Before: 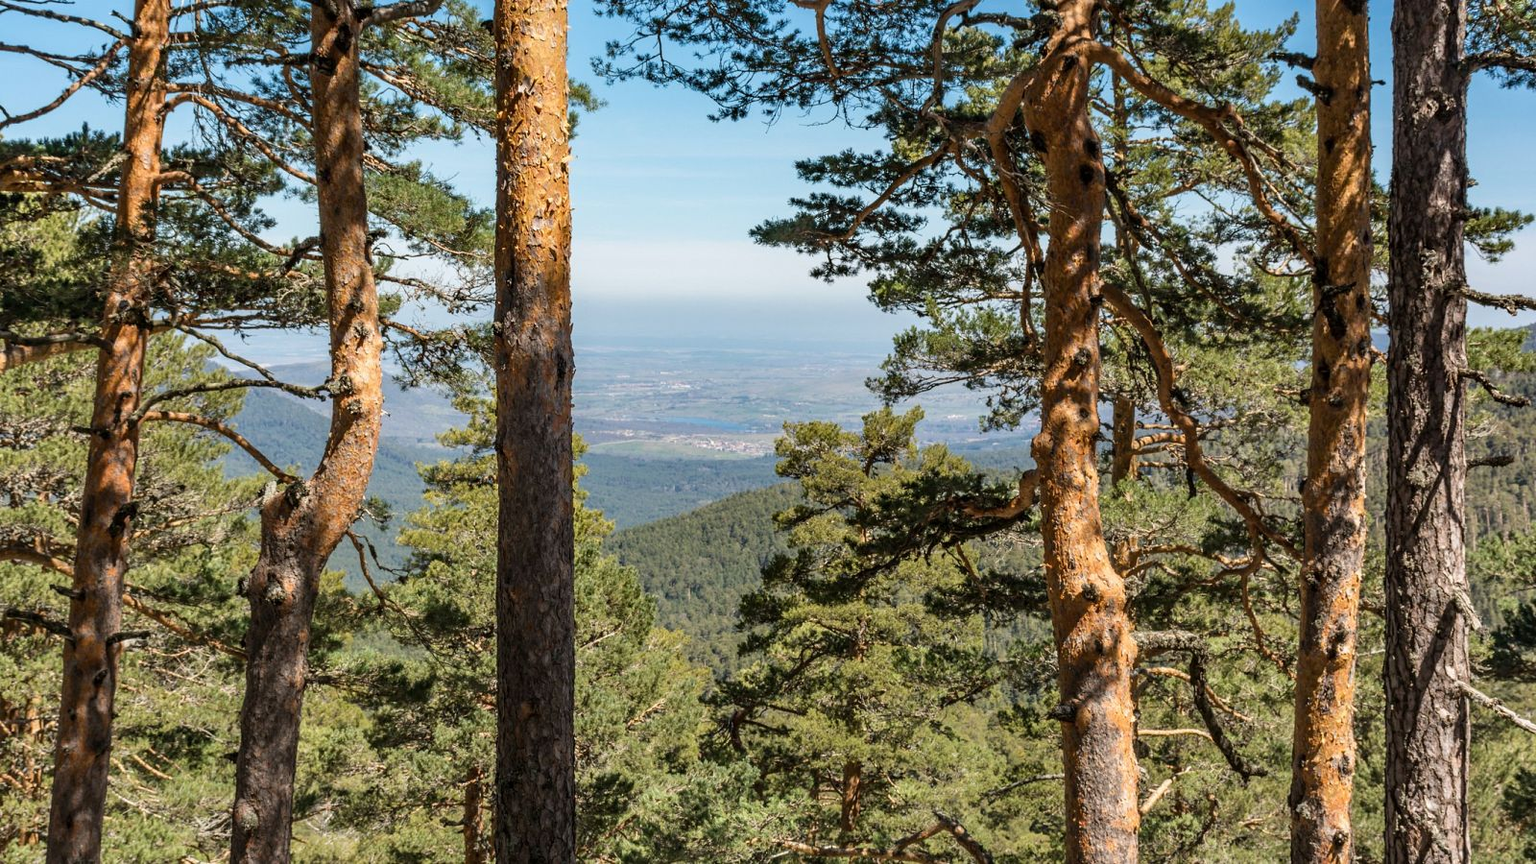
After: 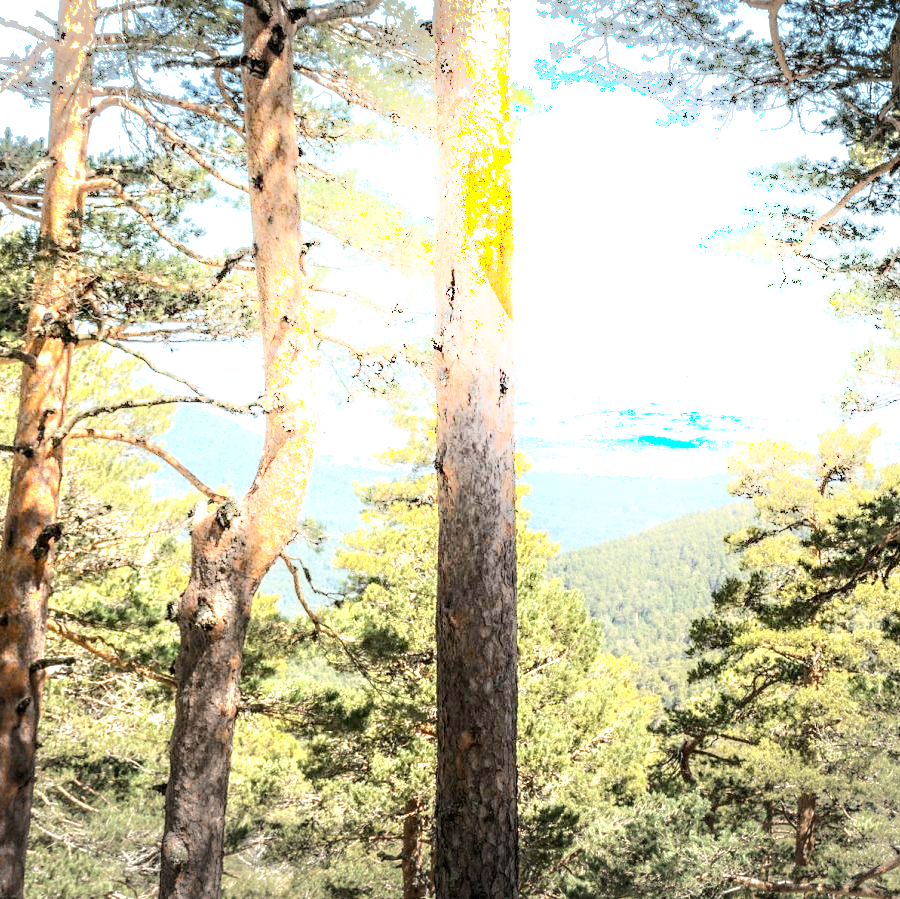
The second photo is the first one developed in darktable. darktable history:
shadows and highlights: shadows -54.3, highlights 86.09, soften with gaussian
graduated density: rotation -180°, offset 27.42
vignetting: fall-off start 100%, brightness -0.406, saturation -0.3, width/height ratio 1.324, dithering 8-bit output, unbound false
crop: left 5.114%, right 38.589%
exposure: black level correction 0.001, exposure 1.822 EV, compensate exposure bias true, compensate highlight preservation false
